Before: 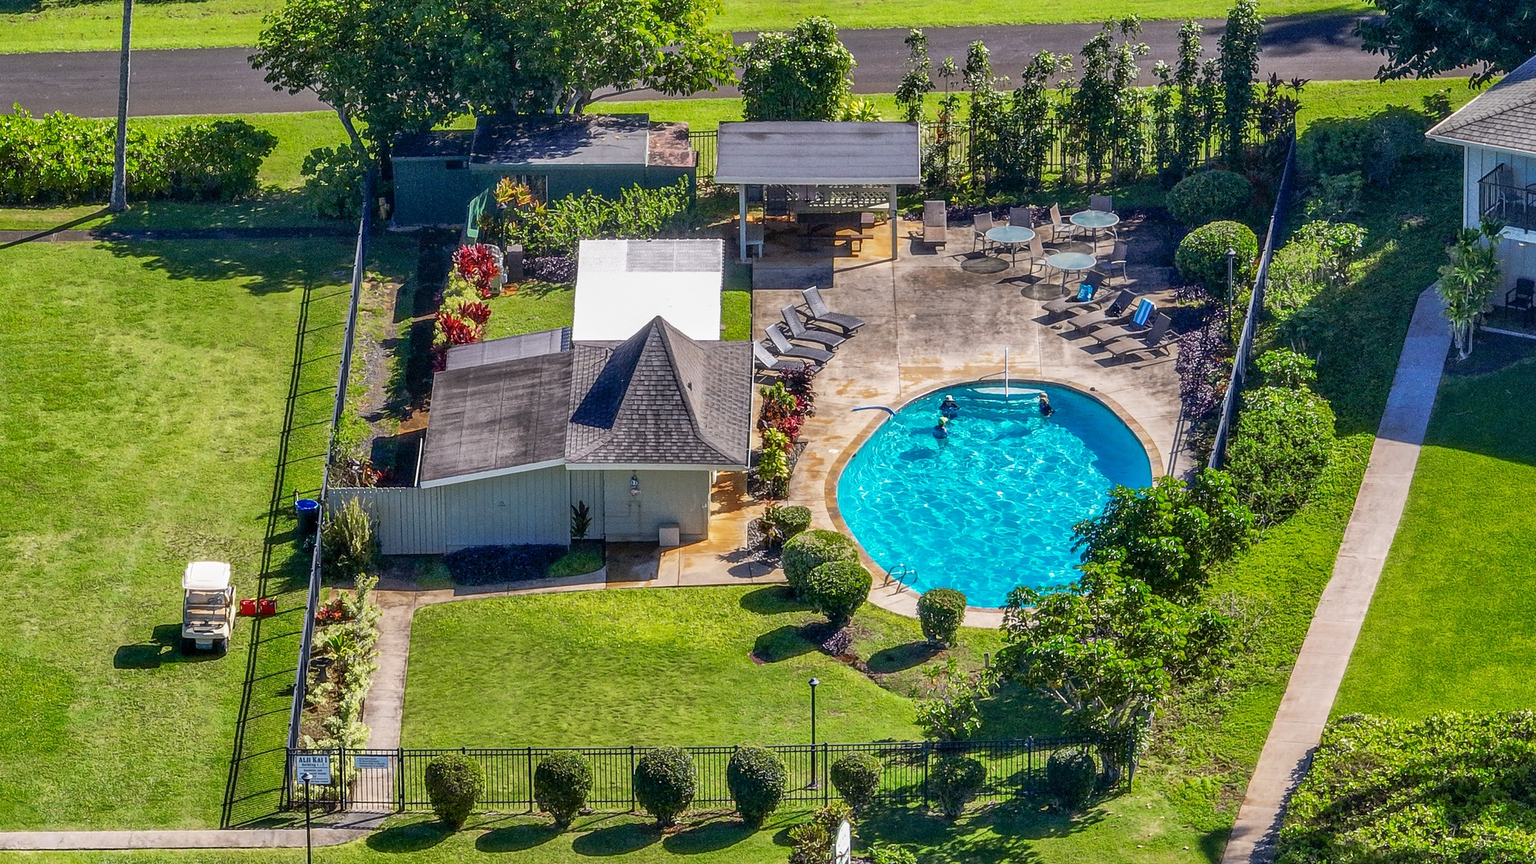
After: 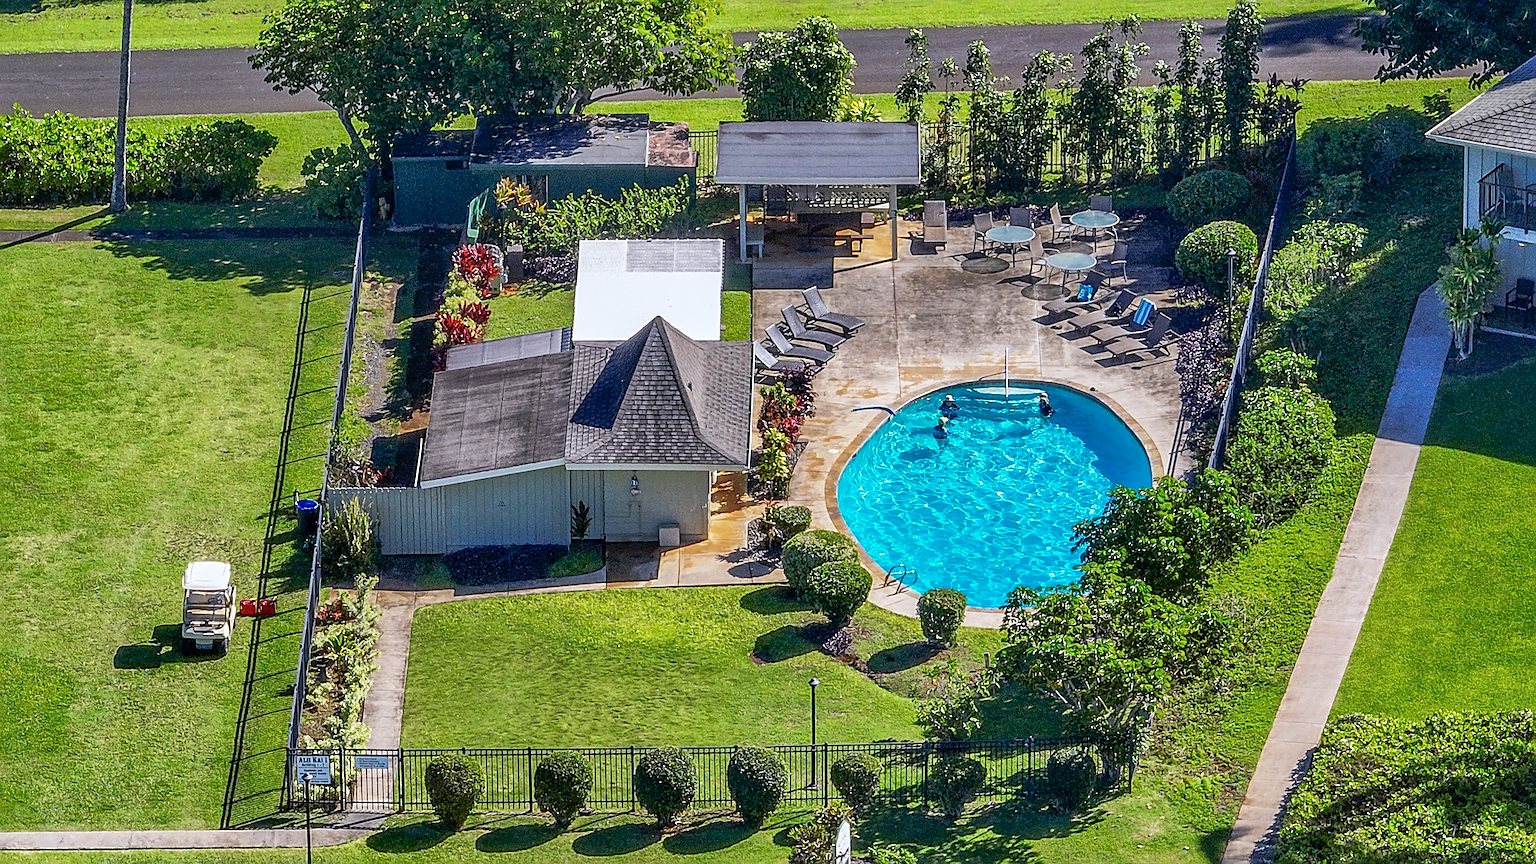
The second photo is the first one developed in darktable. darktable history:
sharpen: on, module defaults
color calibration: x 0.355, y 0.367, temperature 4700.38 K
